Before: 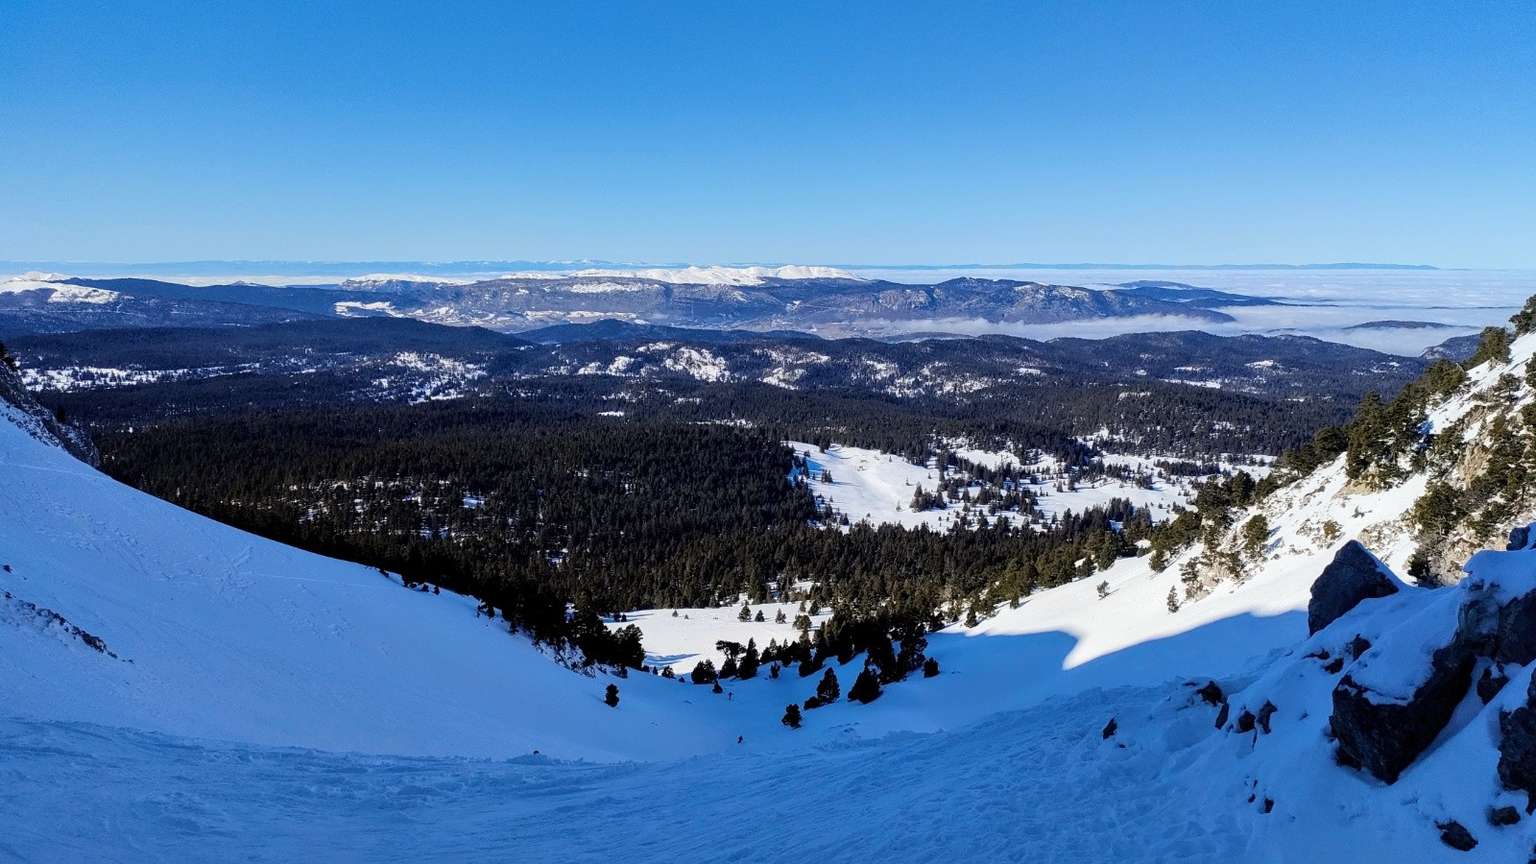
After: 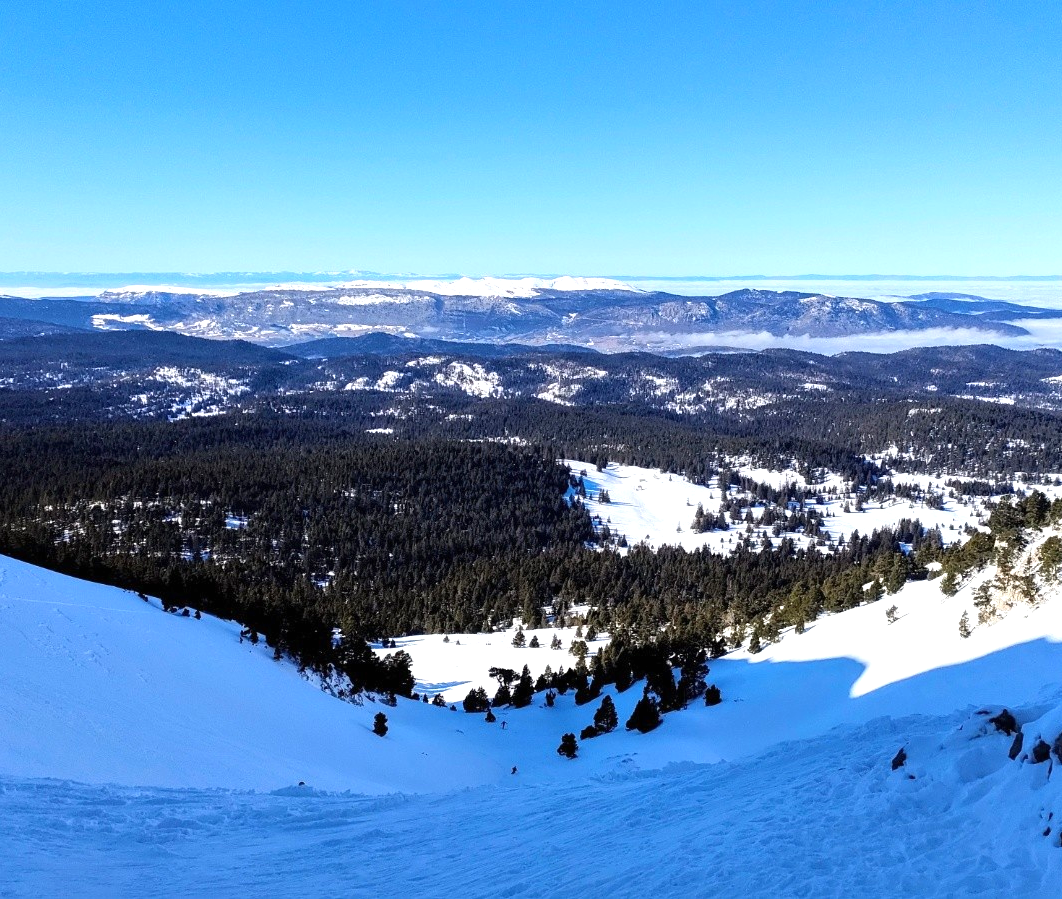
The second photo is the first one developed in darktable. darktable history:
crop and rotate: left 16.076%, right 17.504%
exposure: black level correction 0, exposure 0.696 EV, compensate highlight preservation false
